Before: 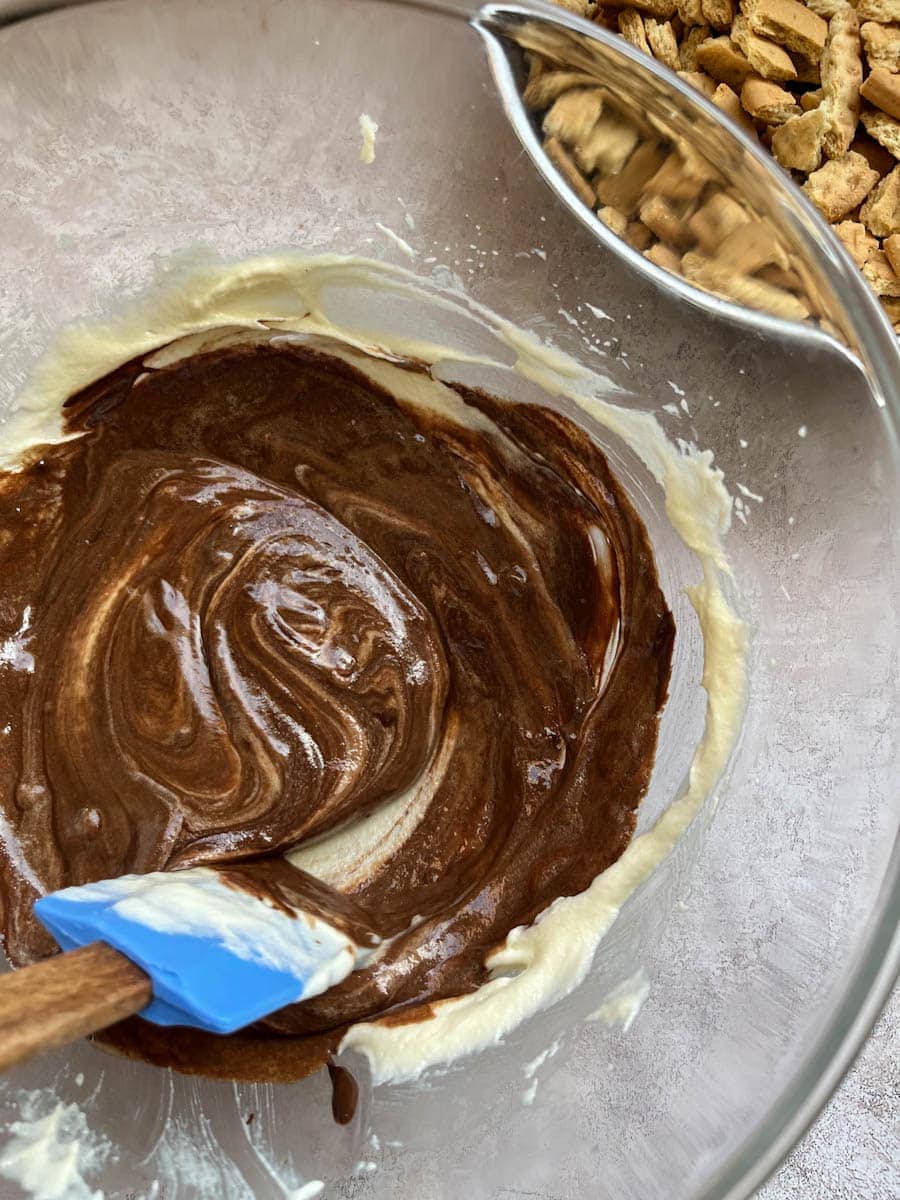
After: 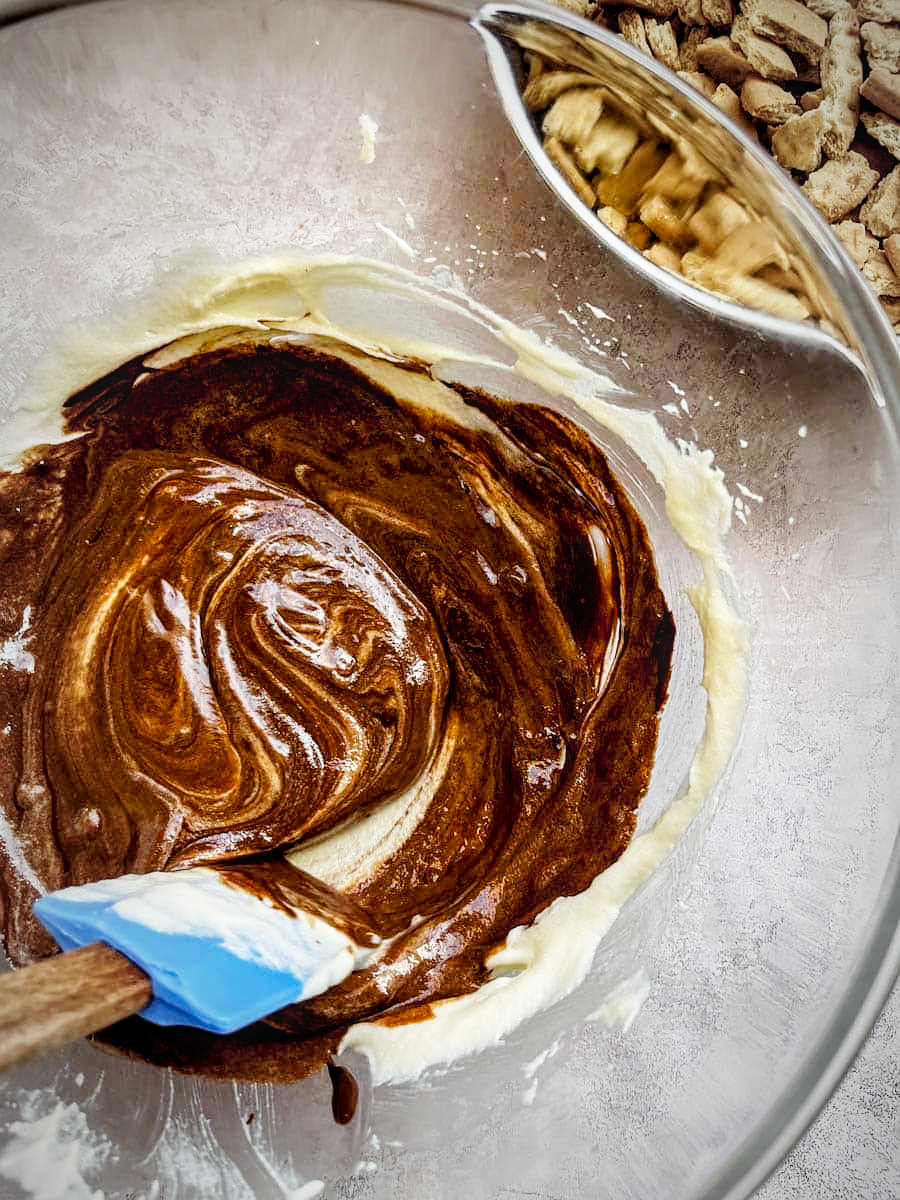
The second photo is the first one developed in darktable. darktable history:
vignetting: fall-off start 67.87%, fall-off radius 66.65%, center (0, 0.004), automatic ratio true
base curve: curves: ch0 [(0, 0) (0.005, 0.002) (0.15, 0.3) (0.4, 0.7) (0.75, 0.95) (1, 1)], preserve colors none
local contrast: on, module defaults
color balance rgb: shadows lift › chroma 3.271%, shadows lift › hue 280.49°, perceptual saturation grading › global saturation 9.364%, perceptual saturation grading › highlights -13.73%, perceptual saturation grading › mid-tones 14.24%, perceptual saturation grading › shadows 23.686%, global vibrance 9.768%
exposure: black level correction 0.006, exposure -0.221 EV, compensate highlight preservation false
sharpen: radius 0.993, threshold 0.93
